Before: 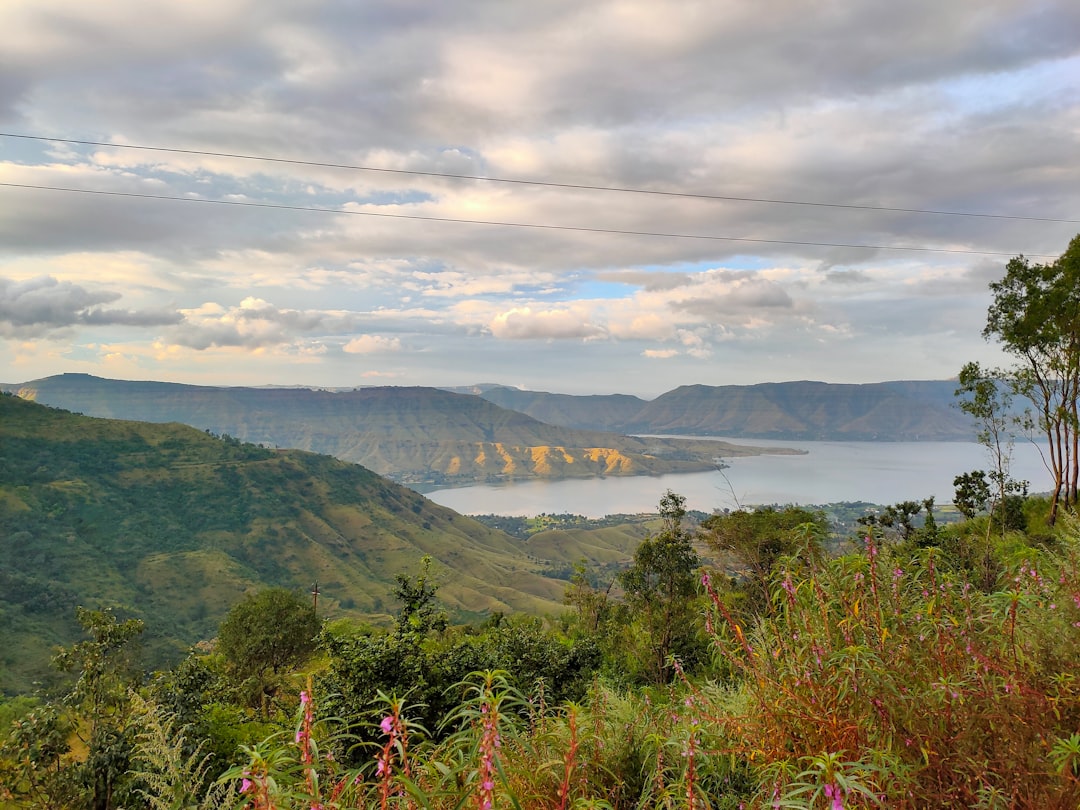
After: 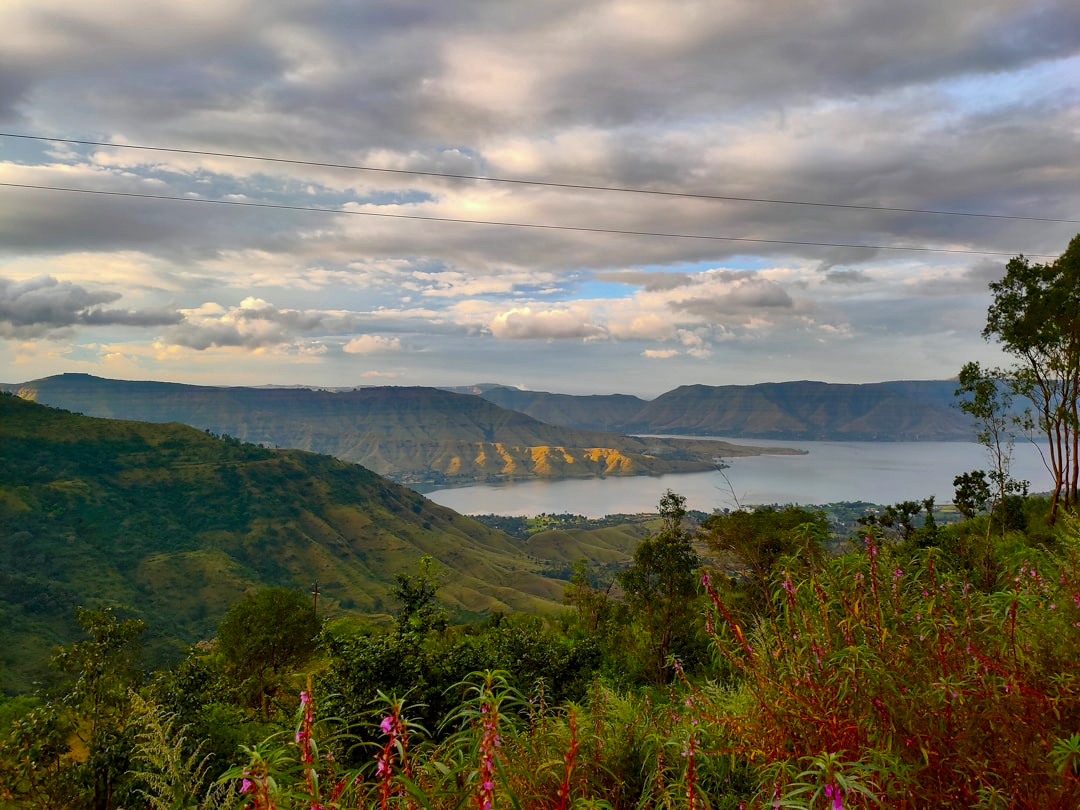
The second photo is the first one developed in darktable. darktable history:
contrast brightness saturation: brightness -0.247, saturation 0.201
